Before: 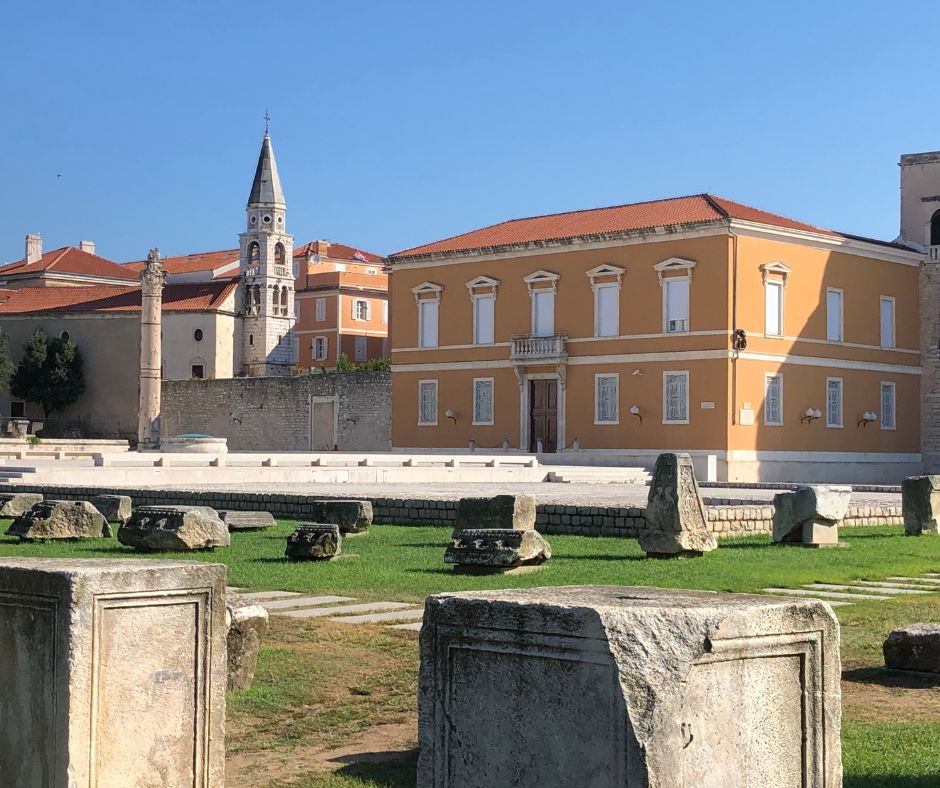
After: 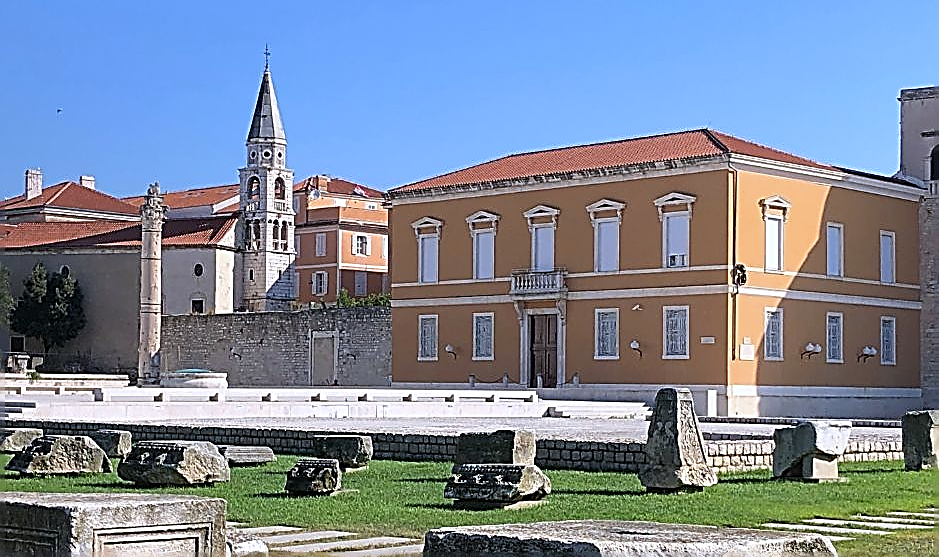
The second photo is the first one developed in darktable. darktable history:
sharpen: amount 1.861
crop and rotate: top 8.293%, bottom 20.996%
white balance: red 0.967, blue 1.119, emerald 0.756
